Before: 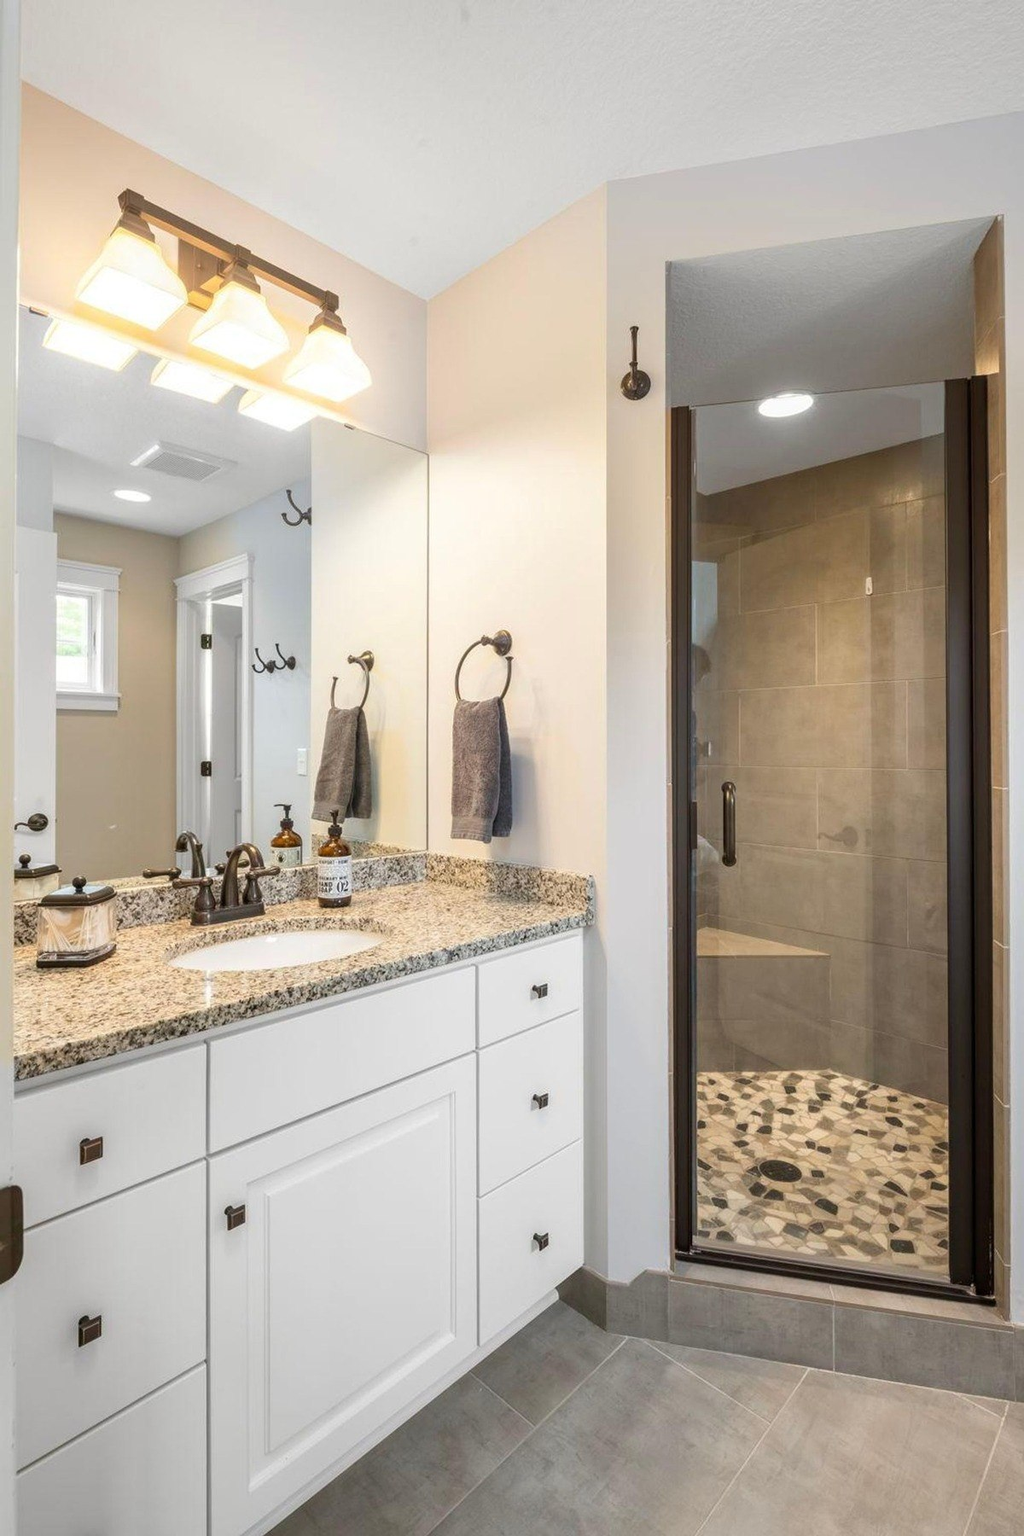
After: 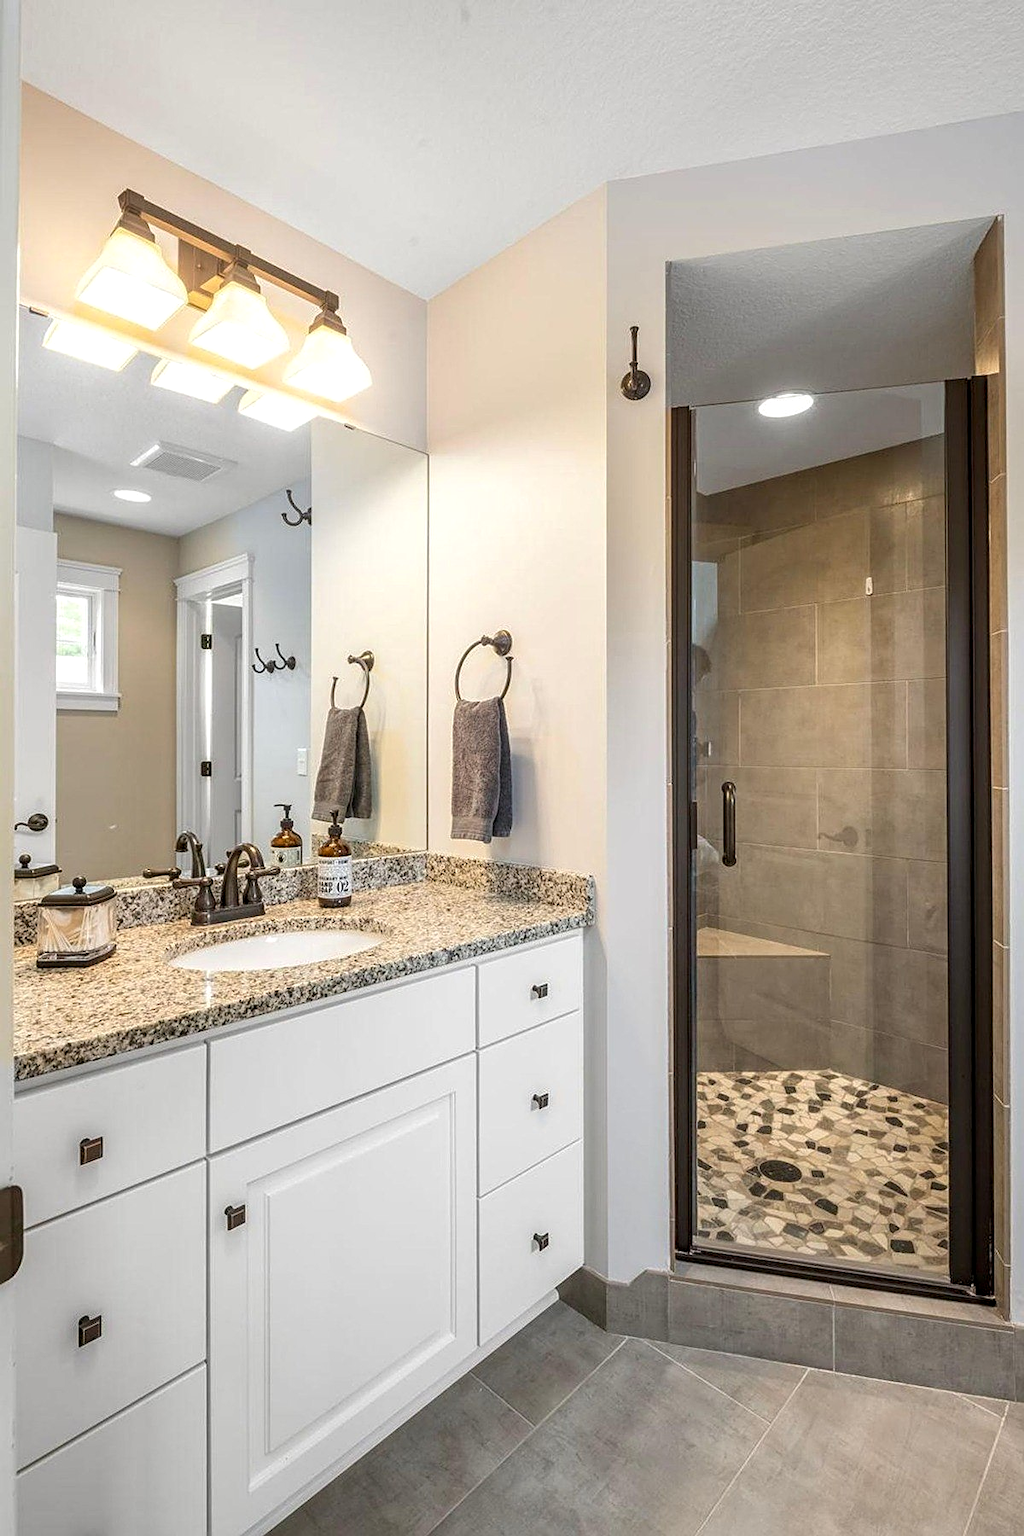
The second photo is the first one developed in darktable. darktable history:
sharpen: amount 0.484
local contrast: on, module defaults
